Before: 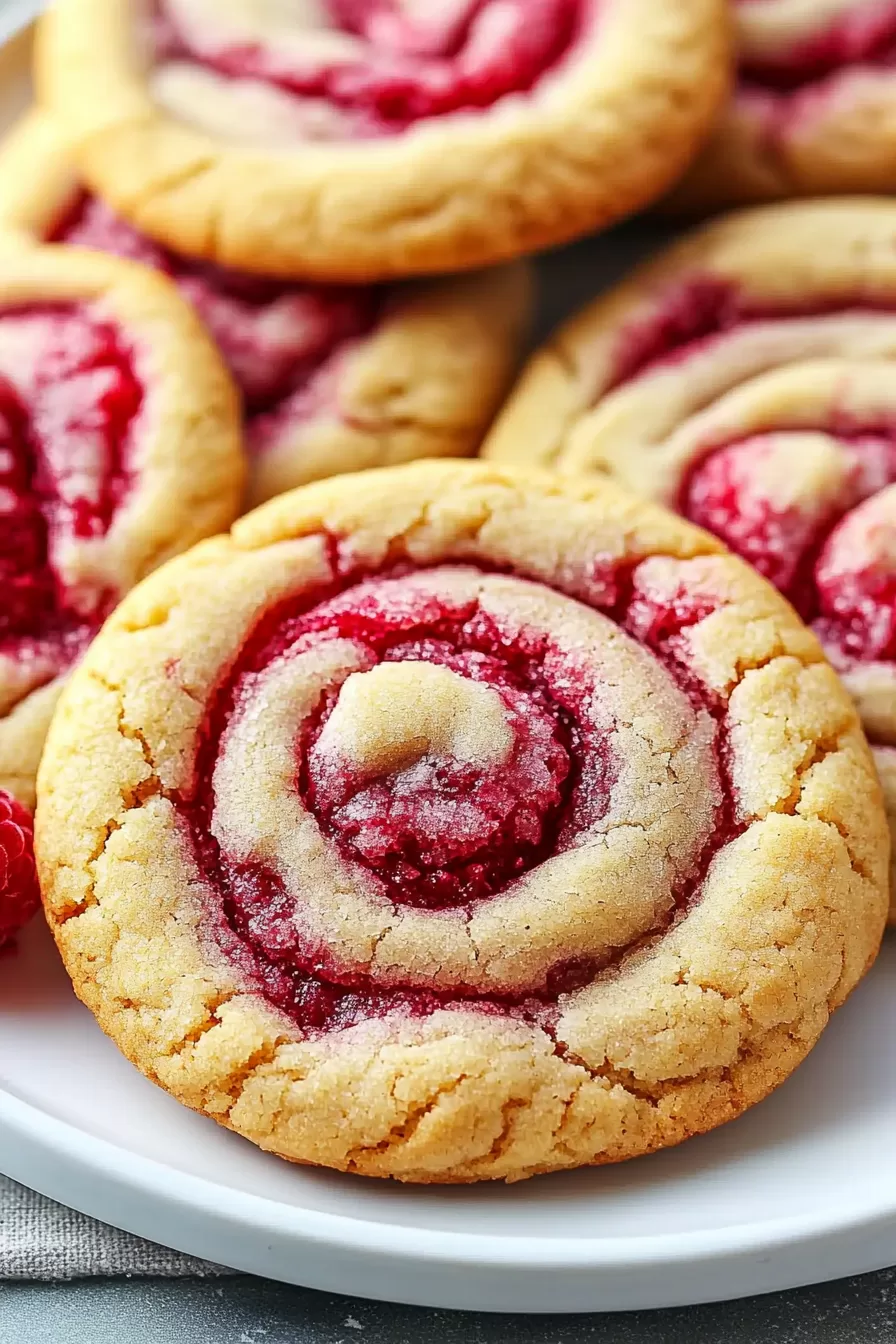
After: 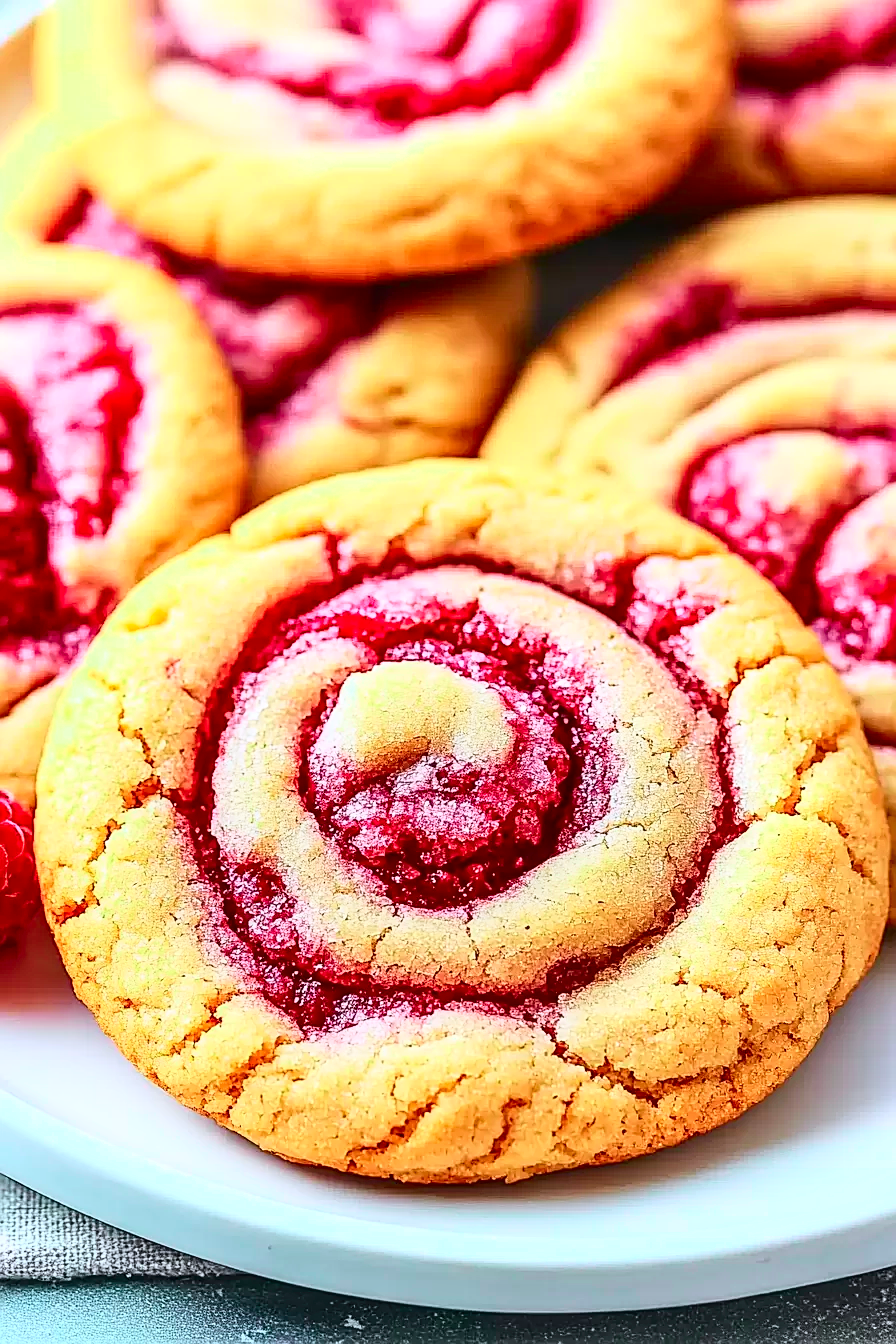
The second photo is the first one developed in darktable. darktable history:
sharpen: amount 0.6
exposure: compensate highlight preservation false
tone curve: curves: ch0 [(0, 0) (0.051, 0.047) (0.102, 0.099) (0.228, 0.275) (0.432, 0.535) (0.695, 0.778) (0.908, 0.946) (1, 1)]; ch1 [(0, 0) (0.339, 0.298) (0.402, 0.363) (0.453, 0.413) (0.485, 0.469) (0.494, 0.493) (0.504, 0.501) (0.525, 0.534) (0.563, 0.595) (0.597, 0.638) (1, 1)]; ch2 [(0, 0) (0.48, 0.48) (0.504, 0.5) (0.539, 0.554) (0.59, 0.63) (0.642, 0.684) (0.824, 0.815) (1, 1)], color space Lab, independent channels, preserve colors none
contrast brightness saturation: contrast 0.23, brightness 0.1, saturation 0.29
local contrast: on, module defaults
white balance: red 0.967, blue 1.049
